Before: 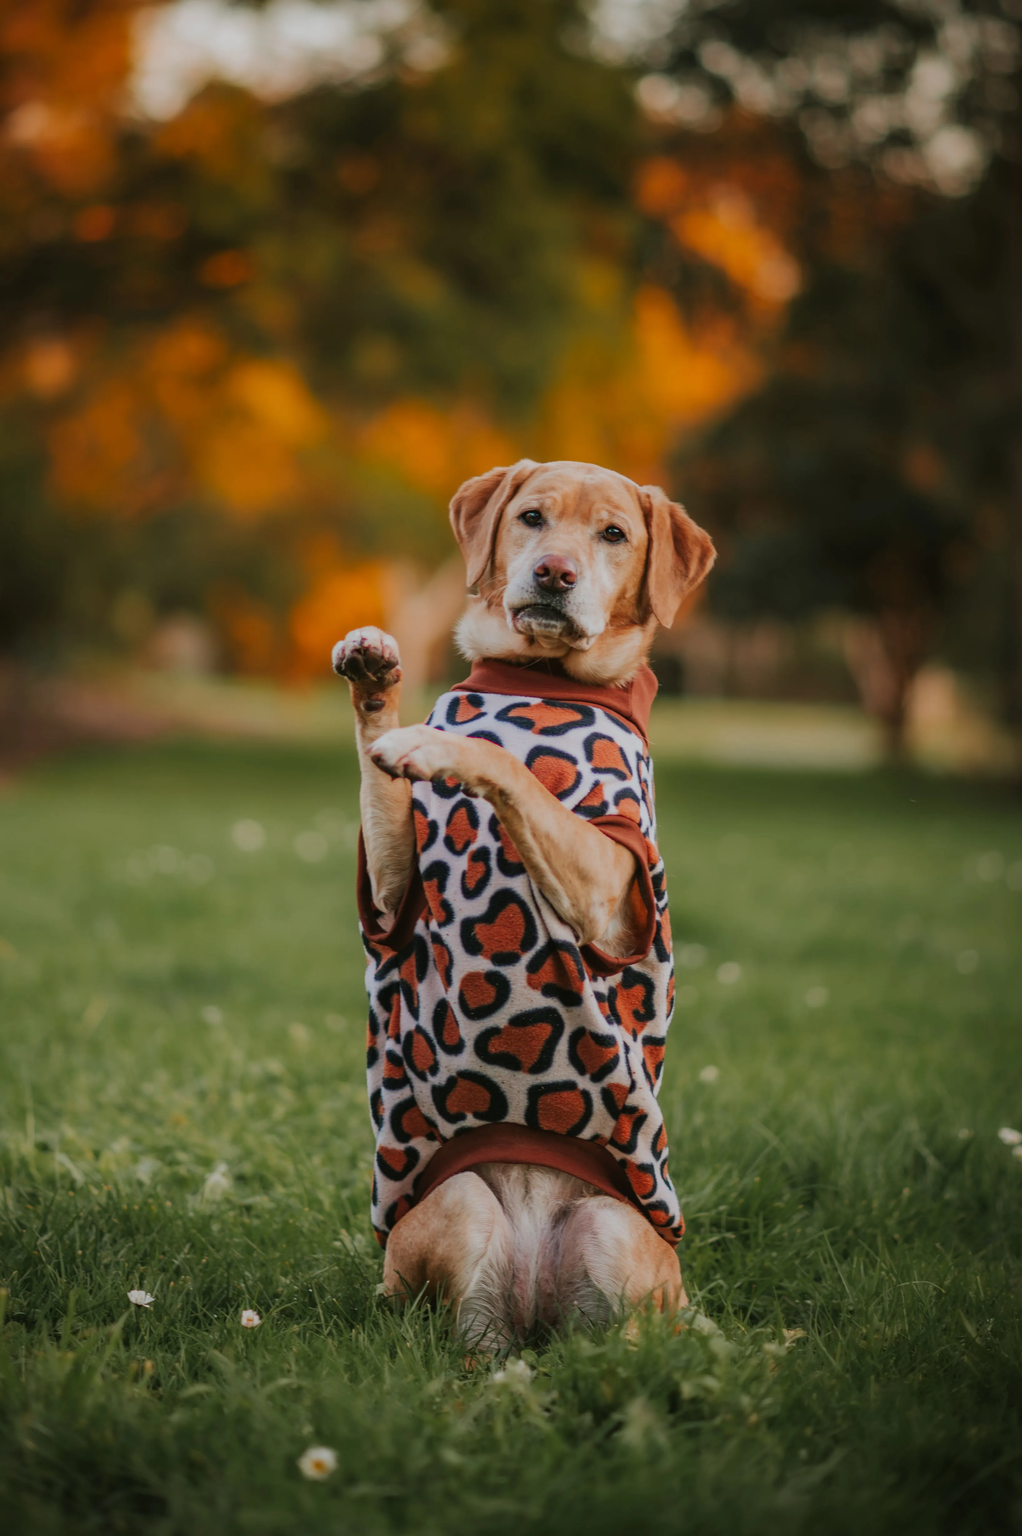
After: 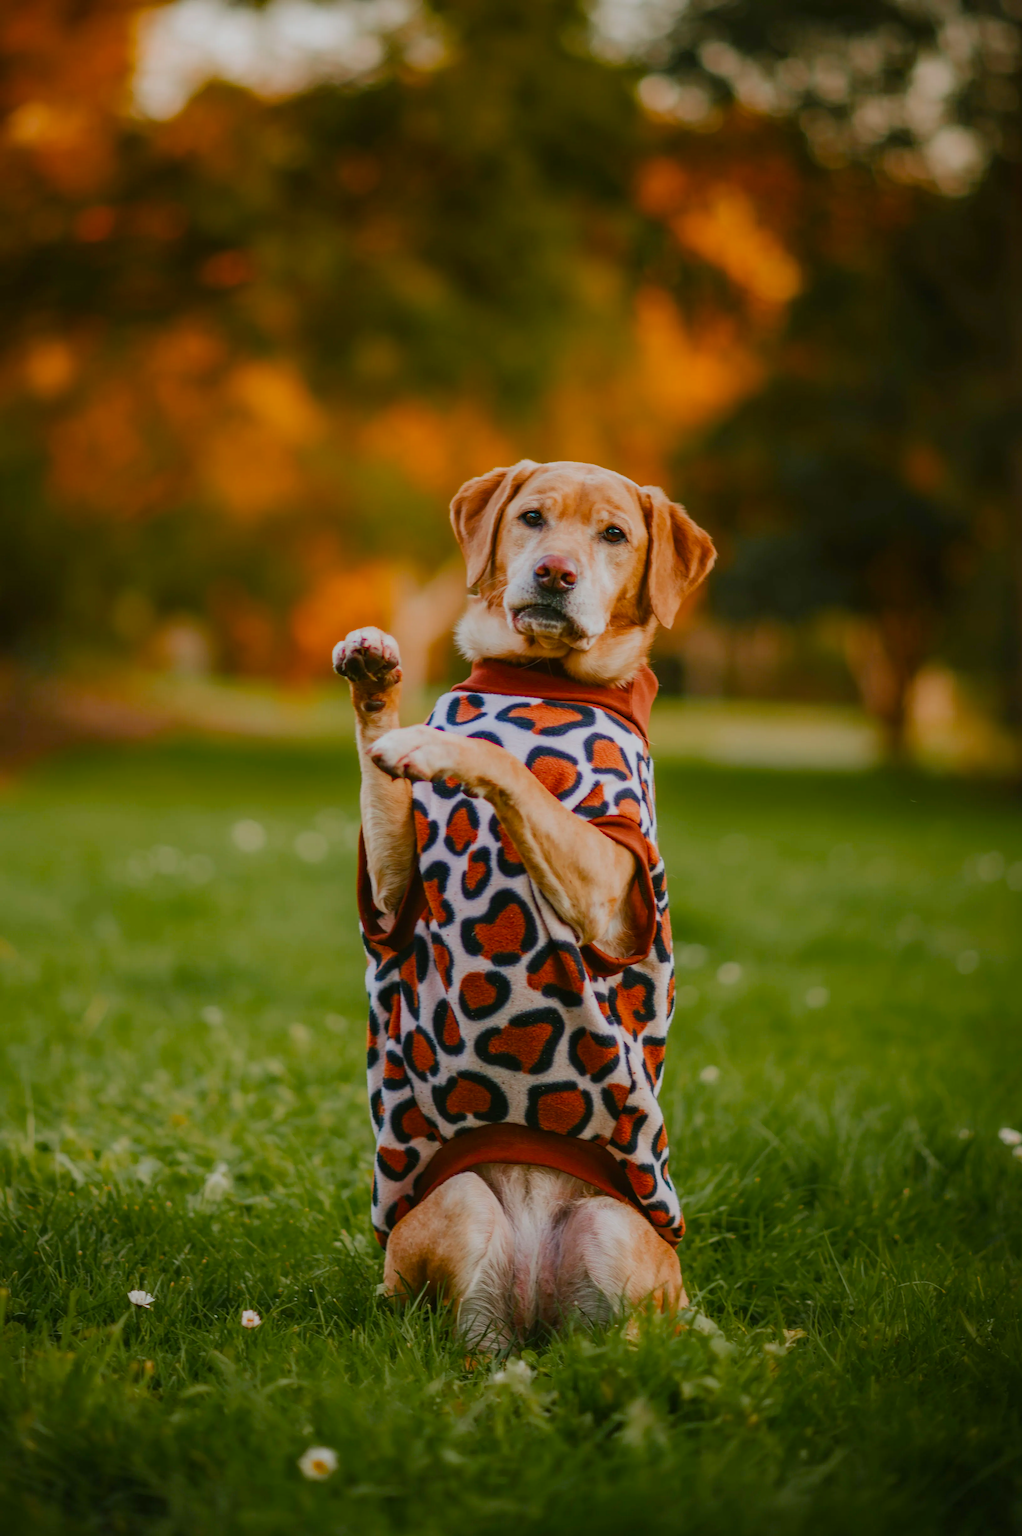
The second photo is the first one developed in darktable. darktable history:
color balance rgb: perceptual saturation grading › global saturation 20%, perceptual saturation grading › highlights -24.735%, perceptual saturation grading › shadows 49.74%, global vibrance 20%
